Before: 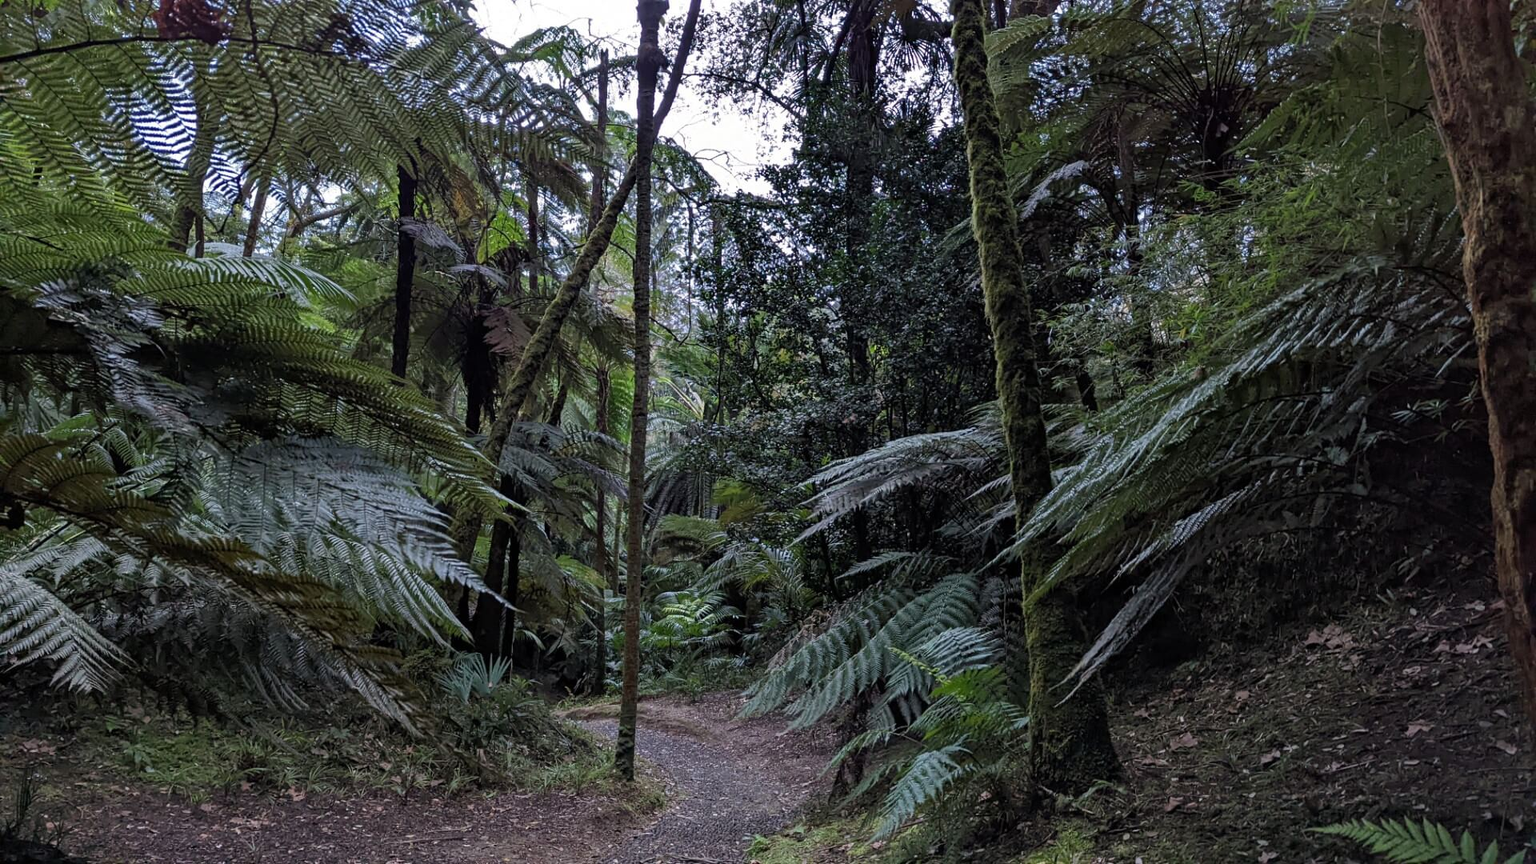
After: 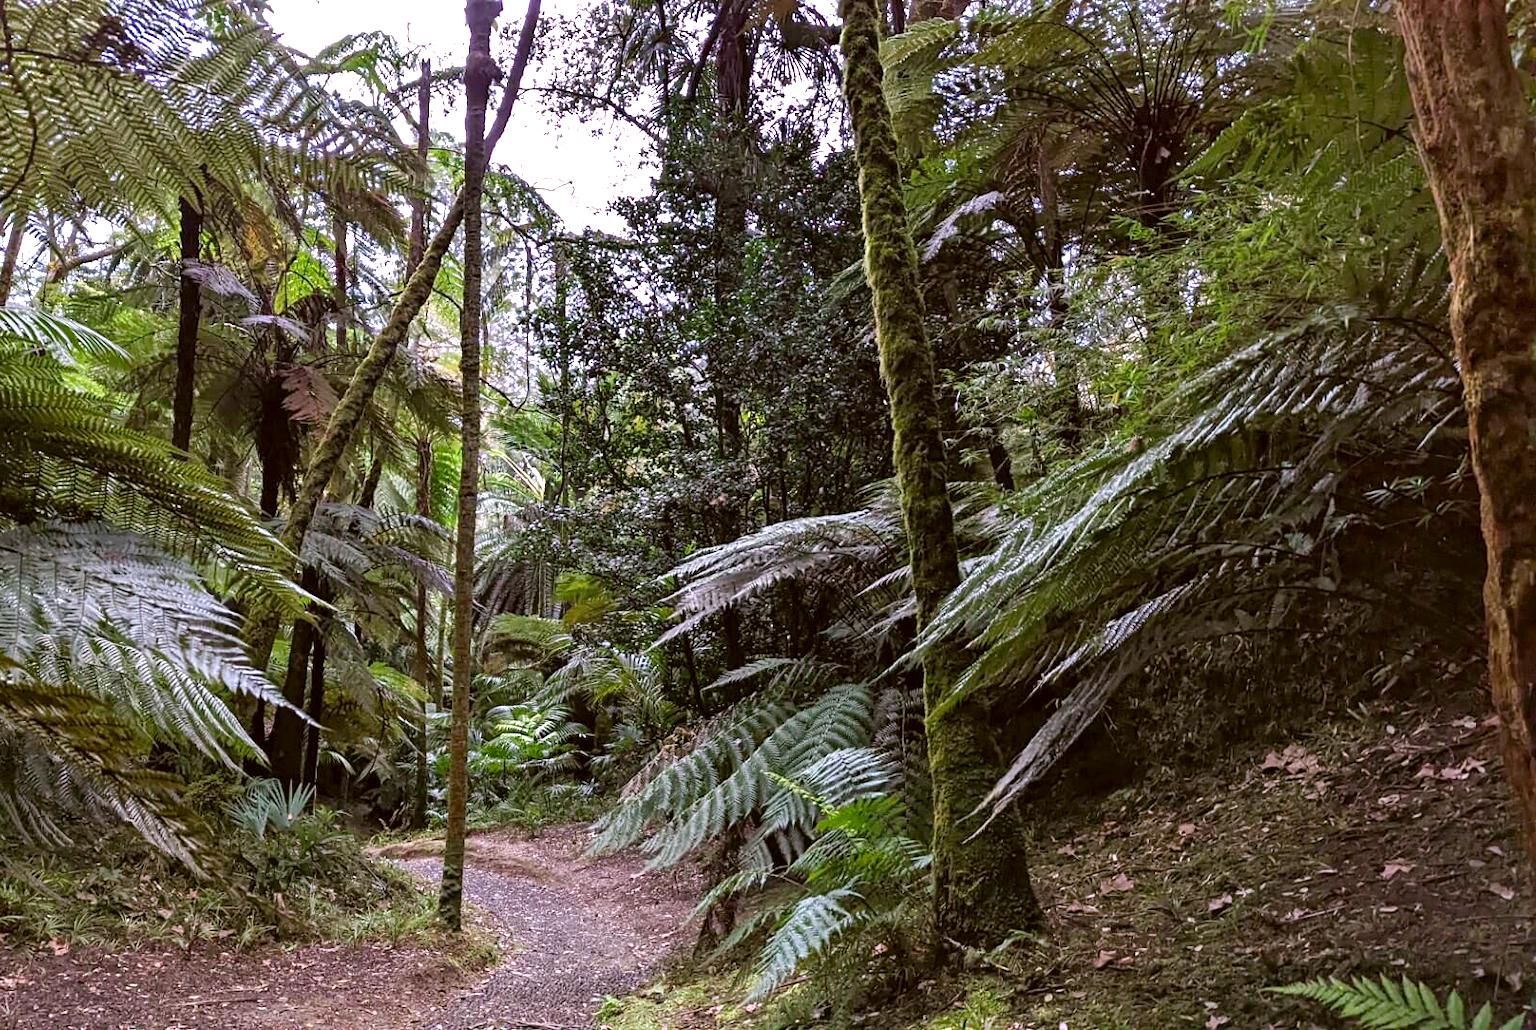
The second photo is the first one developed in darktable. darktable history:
color correction: highlights a* -1.43, highlights b* 10.12, shadows a* 0.395, shadows b* 19.35
color balance rgb: perceptual saturation grading › global saturation 20%, perceptual saturation grading › highlights -25%, perceptual saturation grading › shadows 25%
exposure: exposure 1.137 EV, compensate highlight preservation false
crop: left 16.145%
white balance: red 1.066, blue 1.119
